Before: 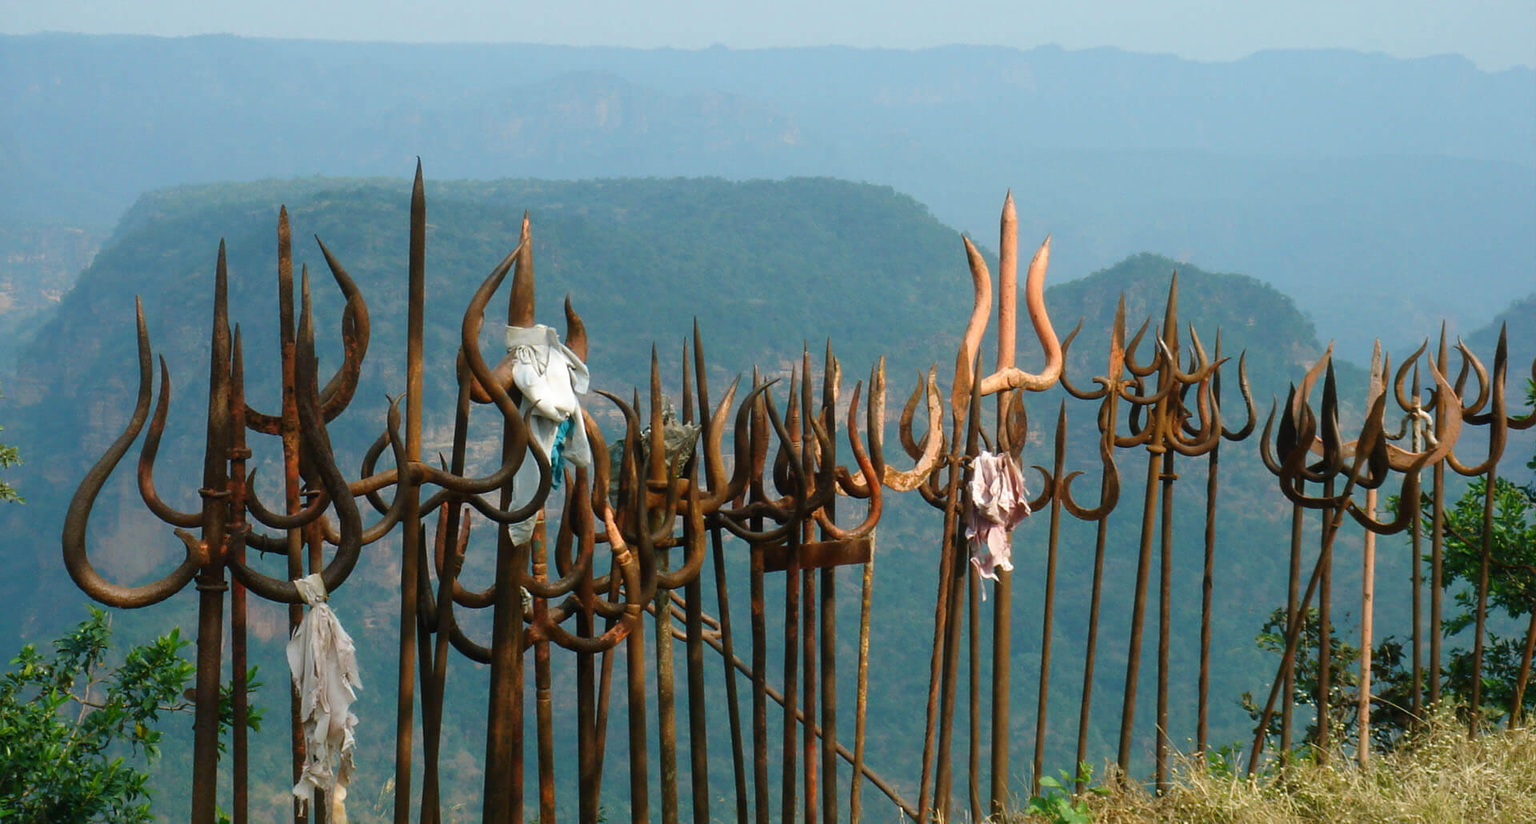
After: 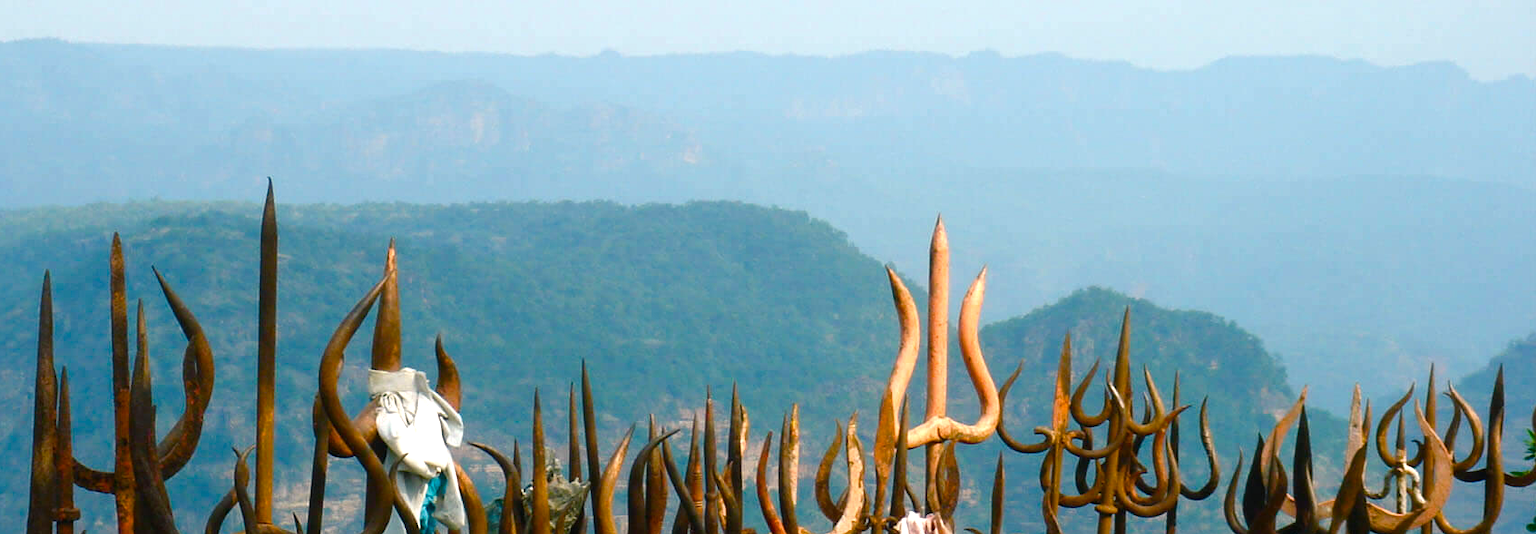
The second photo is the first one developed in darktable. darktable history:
crop and rotate: left 11.812%, bottom 42.776%
color balance rgb: shadows lift › chroma 4.21%, shadows lift › hue 252.22°, highlights gain › chroma 1.36%, highlights gain › hue 50.24°, perceptual saturation grading › mid-tones 6.33%, perceptual saturation grading › shadows 72.44%, perceptual brilliance grading › highlights 11.59%, contrast 5.05%
